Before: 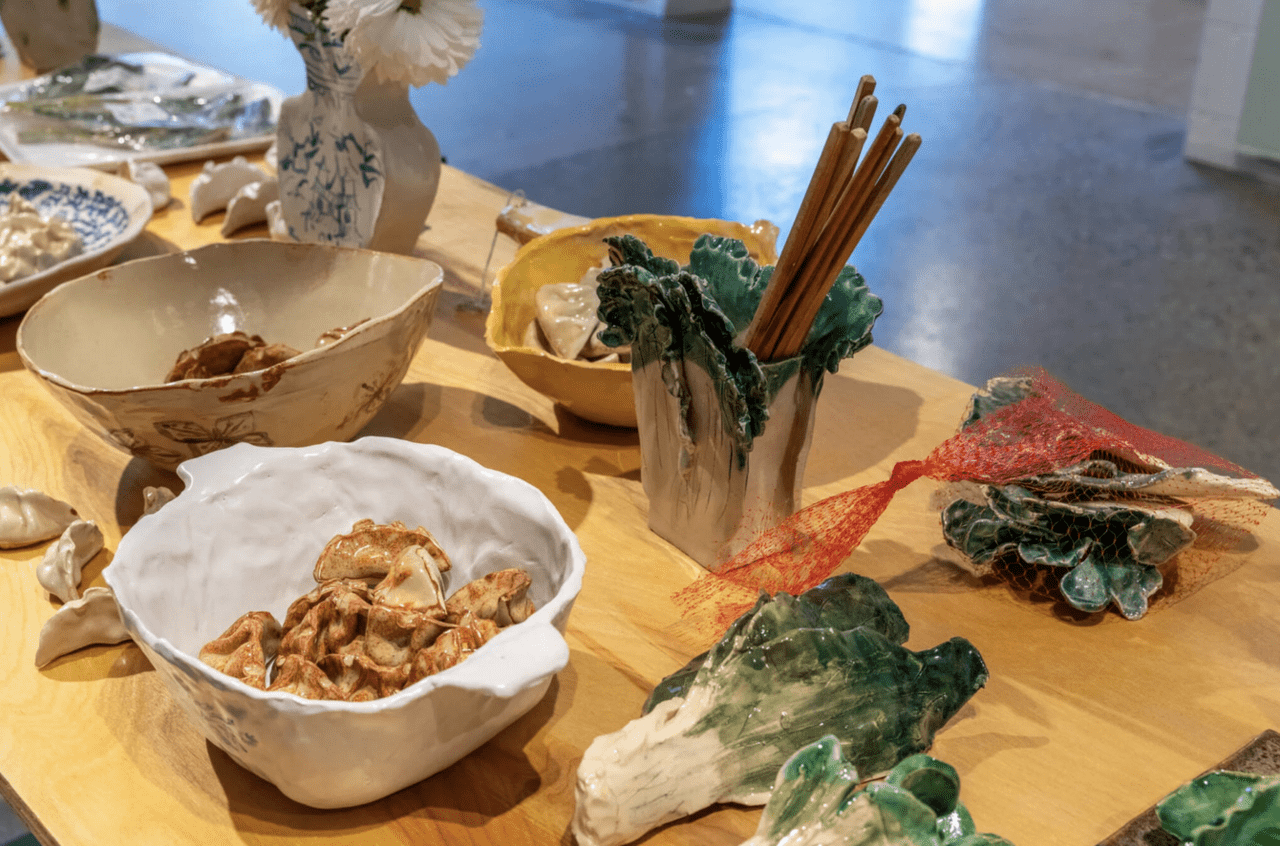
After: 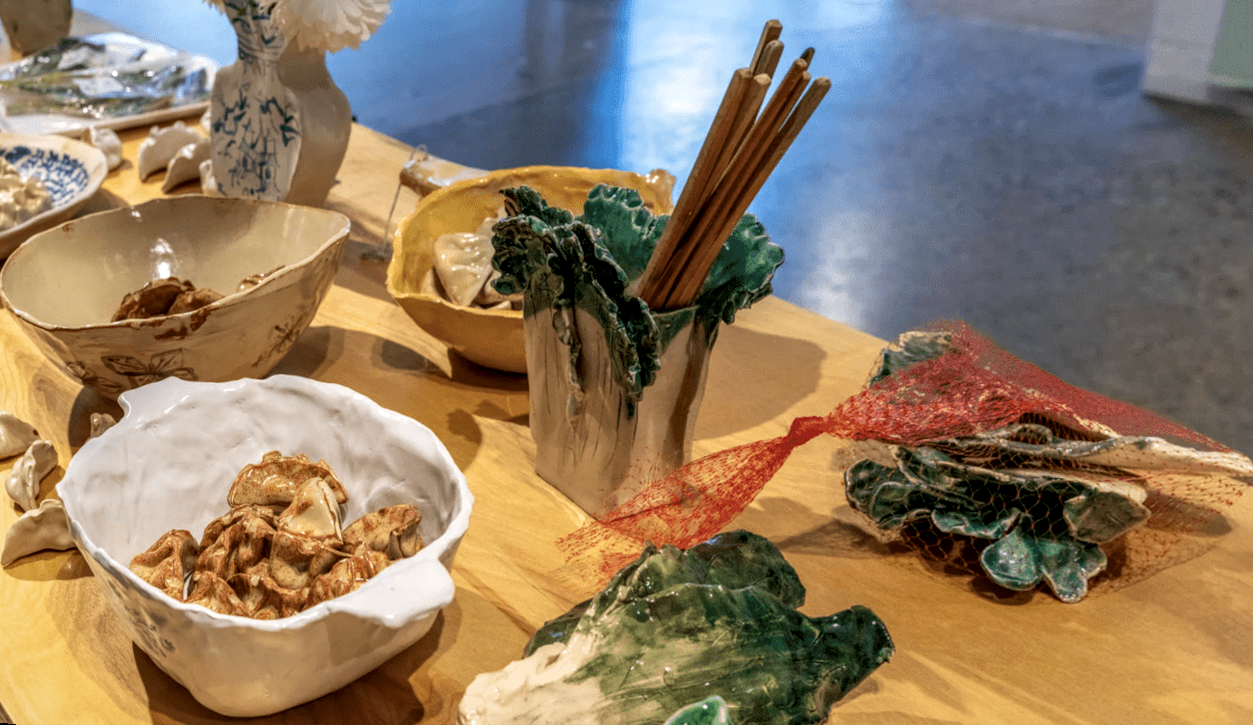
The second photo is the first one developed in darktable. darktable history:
velvia: strength 27%
local contrast: detail 130%
rotate and perspective: rotation 1.69°, lens shift (vertical) -0.023, lens shift (horizontal) -0.291, crop left 0.025, crop right 0.988, crop top 0.092, crop bottom 0.842
